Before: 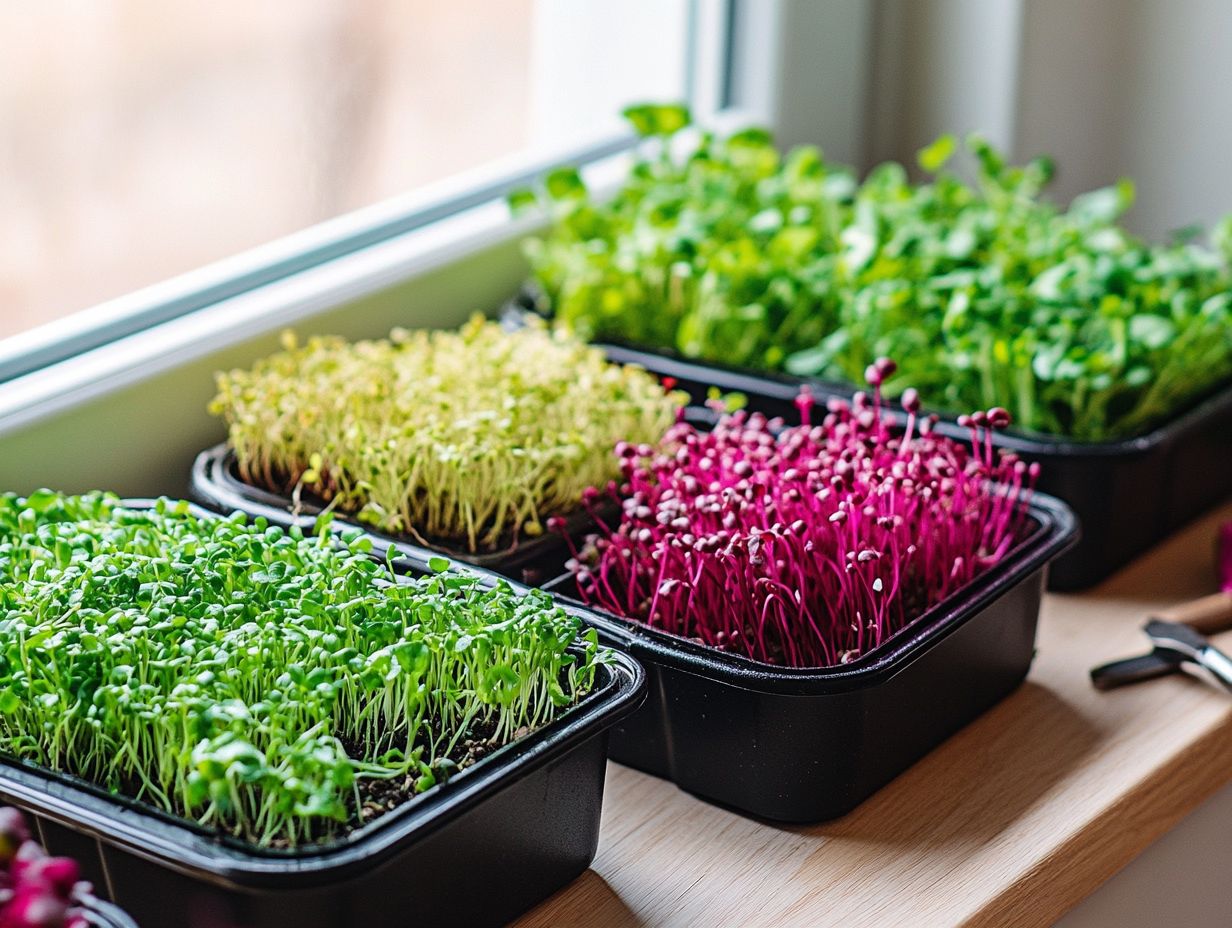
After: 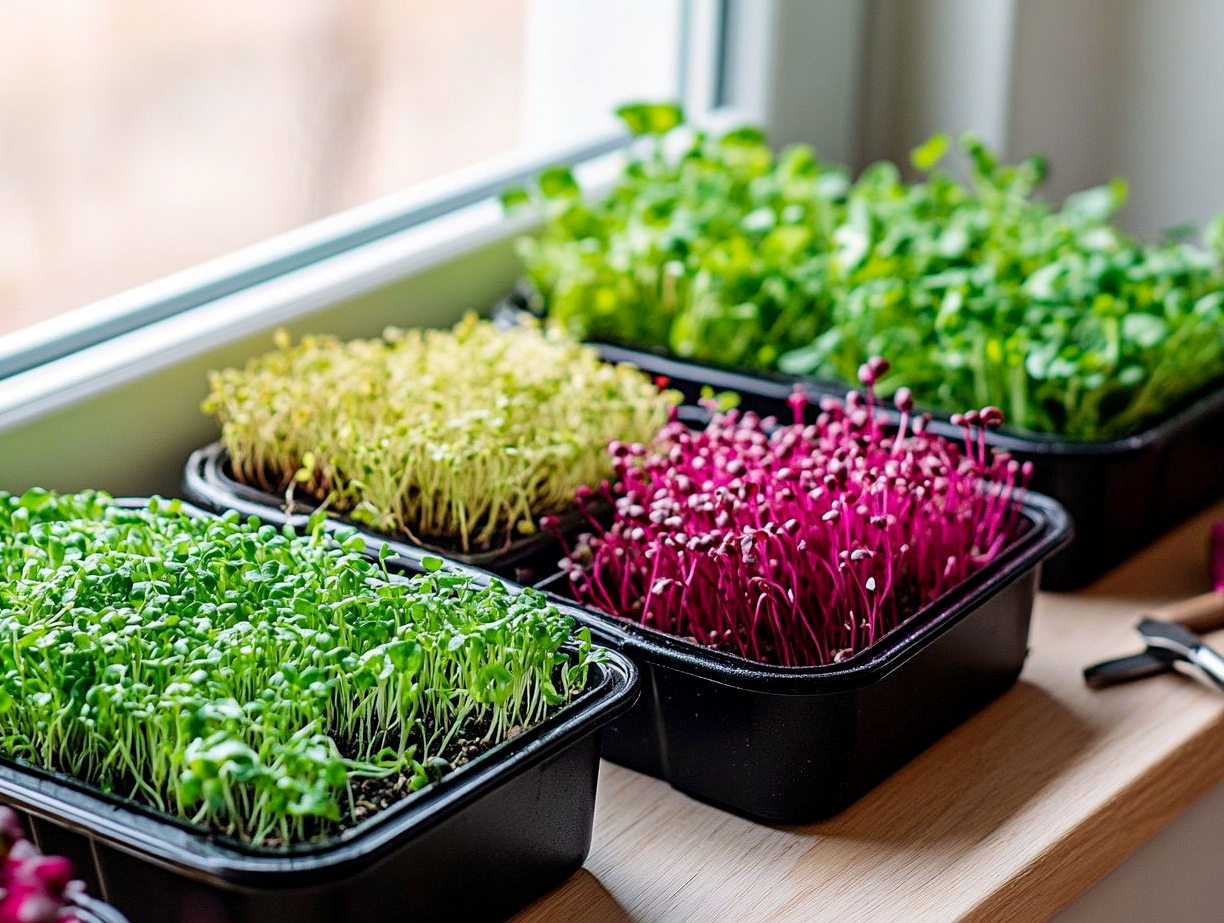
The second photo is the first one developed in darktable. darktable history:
crop and rotate: left 0.614%, top 0.179%, bottom 0.309%
exposure: black level correction 0.004, exposure 0.014 EV, compensate highlight preservation false
